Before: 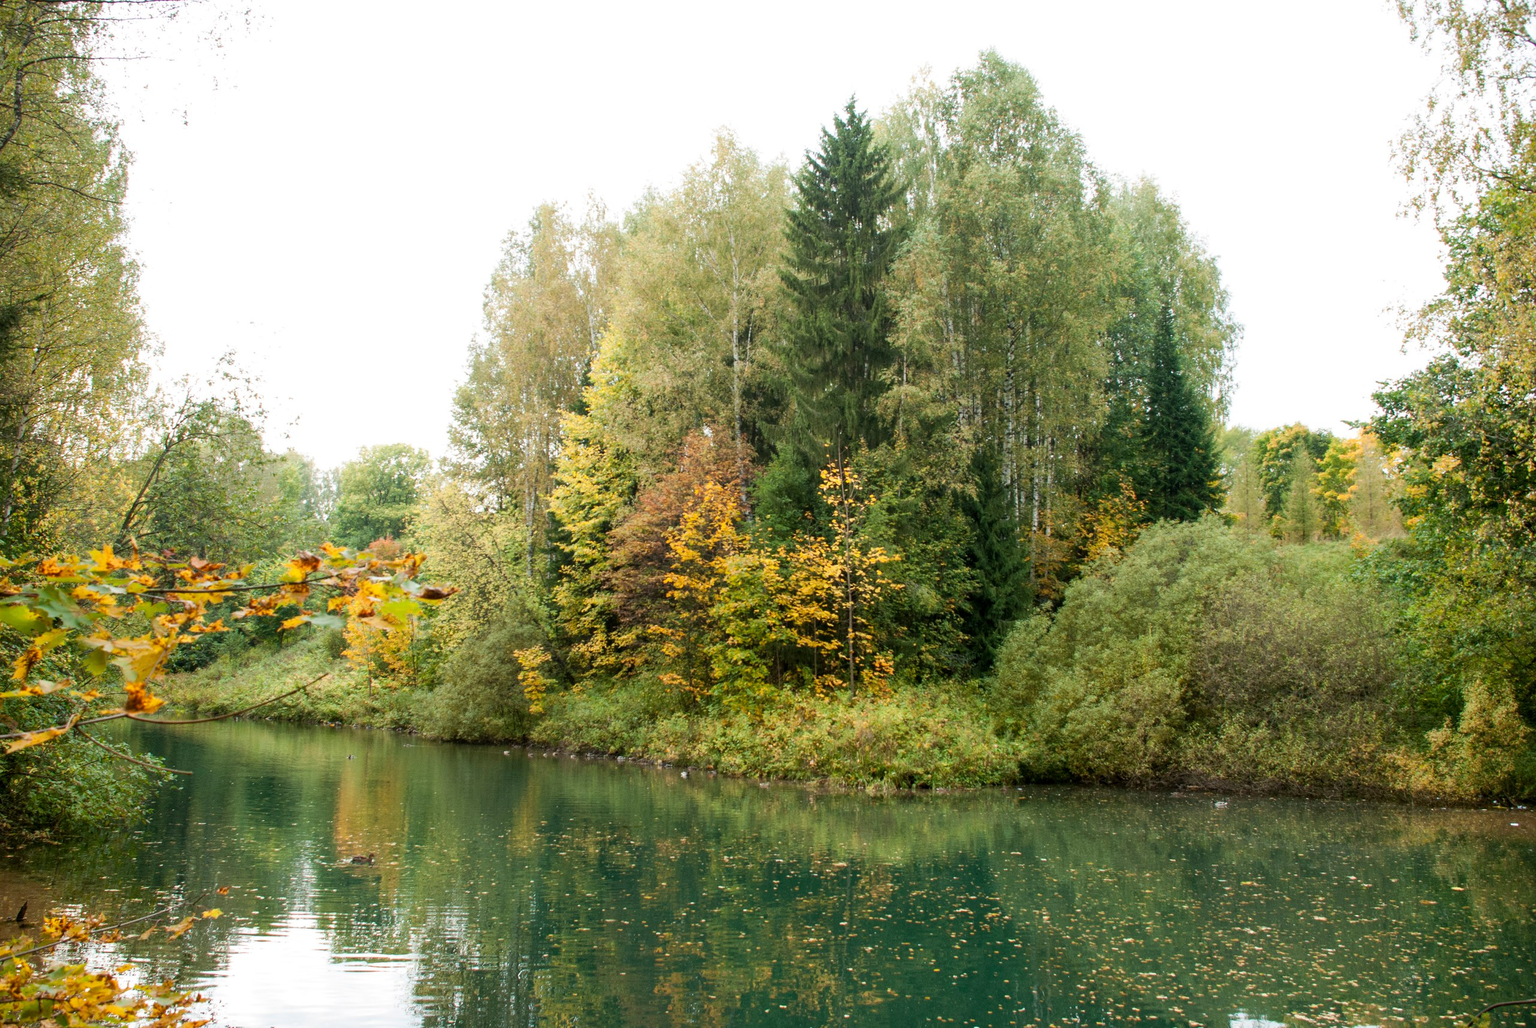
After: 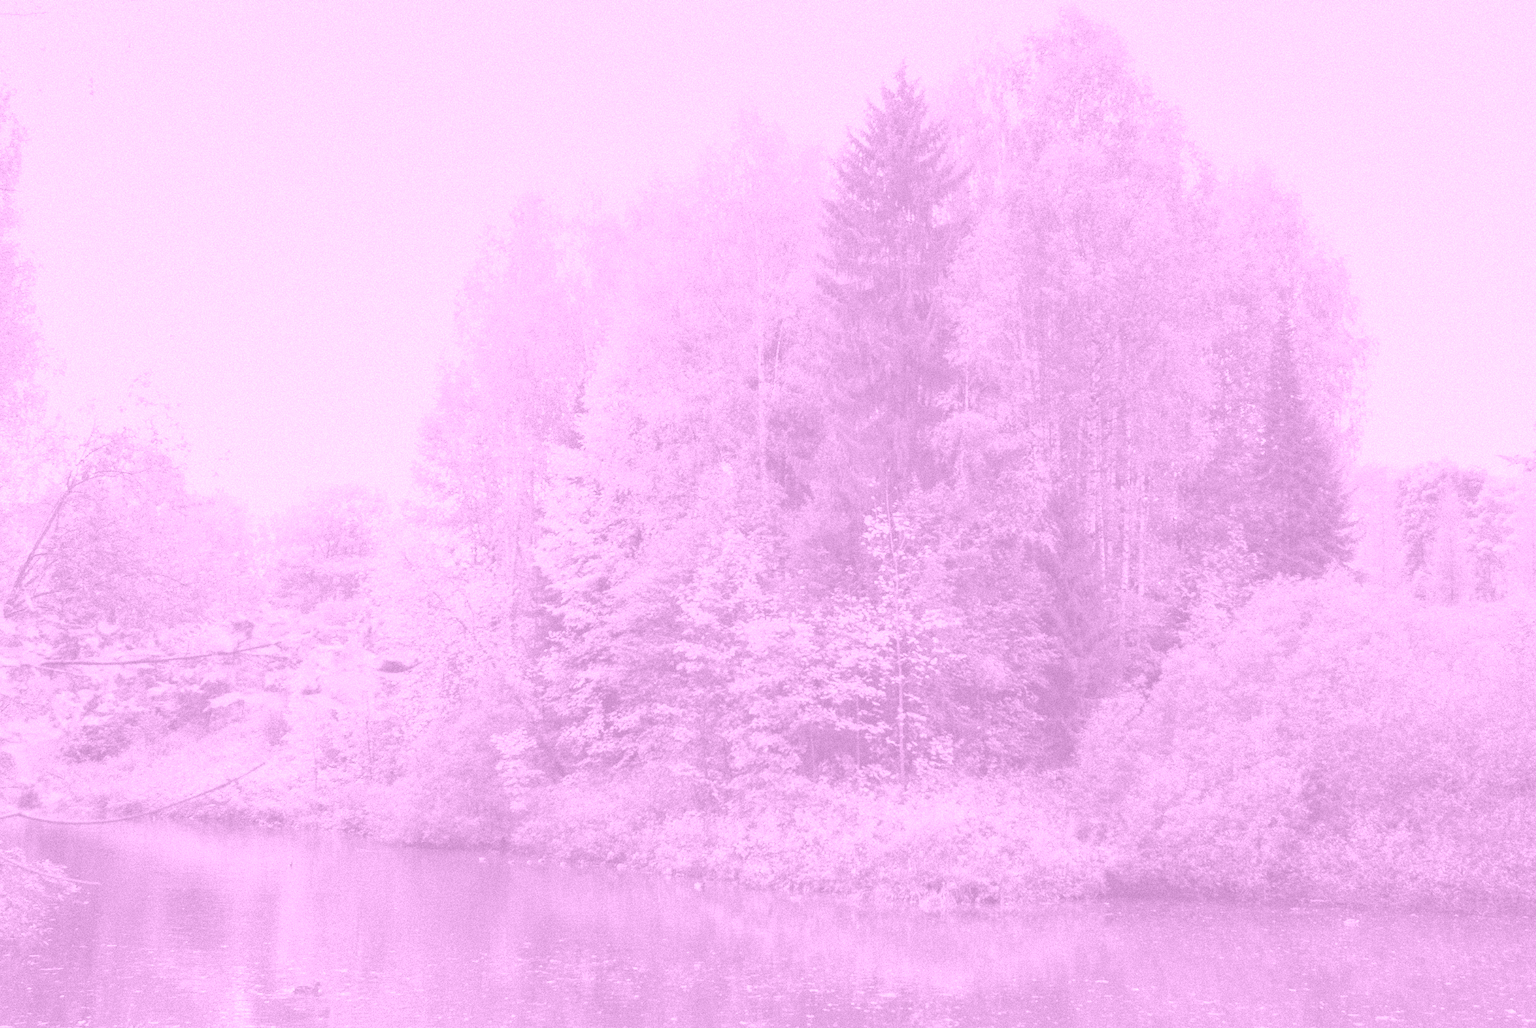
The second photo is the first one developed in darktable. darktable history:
grain: mid-tones bias 0%
exposure: compensate highlight preservation false
graduated density: on, module defaults
crop and rotate: left 7.196%, top 4.574%, right 10.605%, bottom 13.178%
colorize: hue 331.2°, saturation 75%, source mix 30.28%, lightness 70.52%, version 1
